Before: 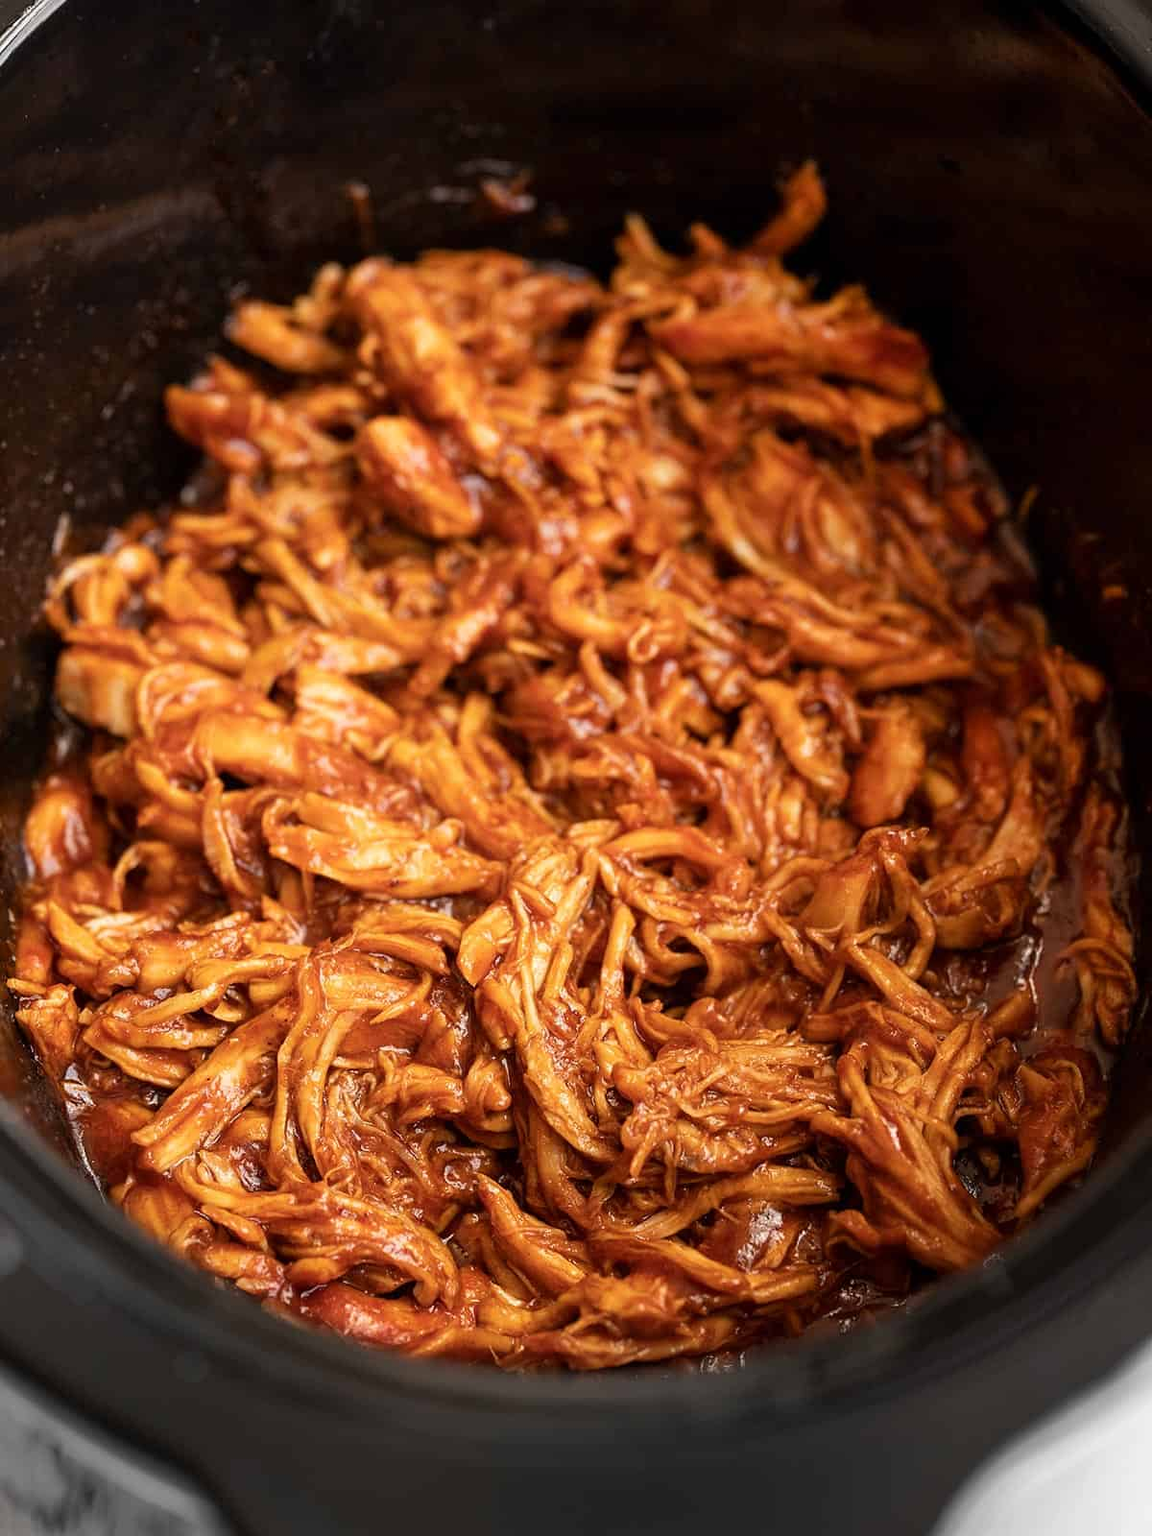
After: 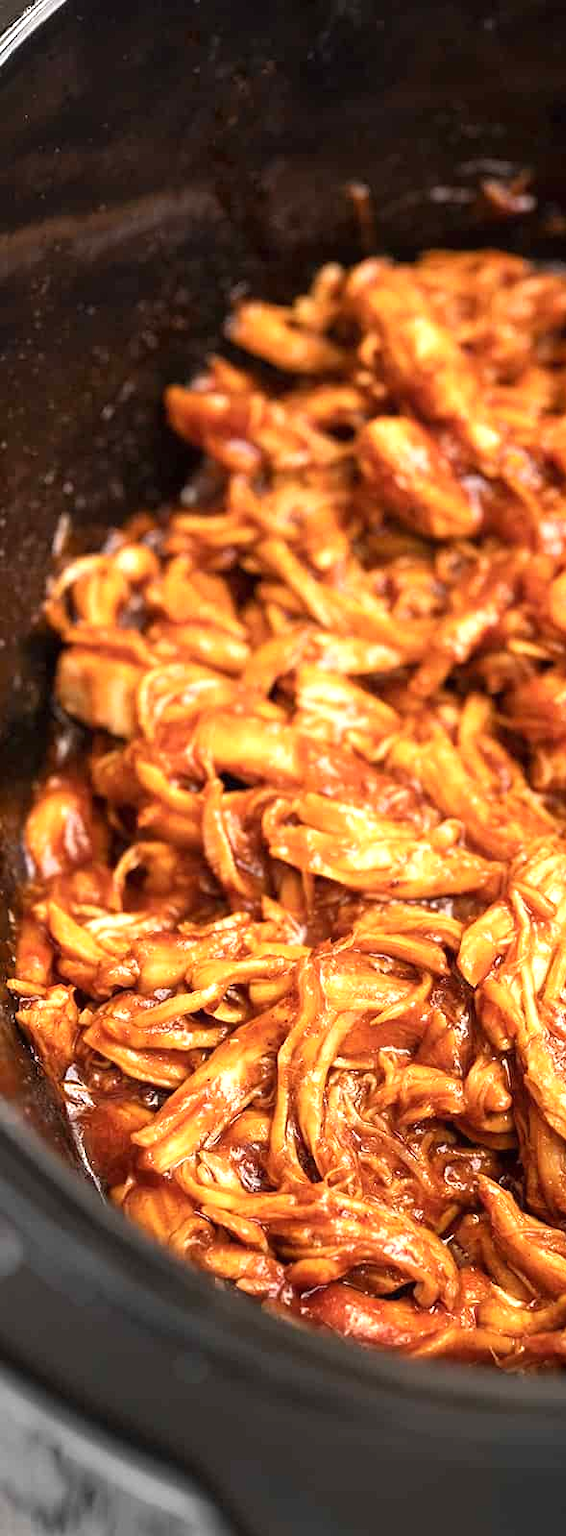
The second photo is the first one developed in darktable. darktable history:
exposure: black level correction 0, exposure 0.691 EV, compensate highlight preservation false
crop and rotate: left 0.051%, top 0%, right 50.763%
